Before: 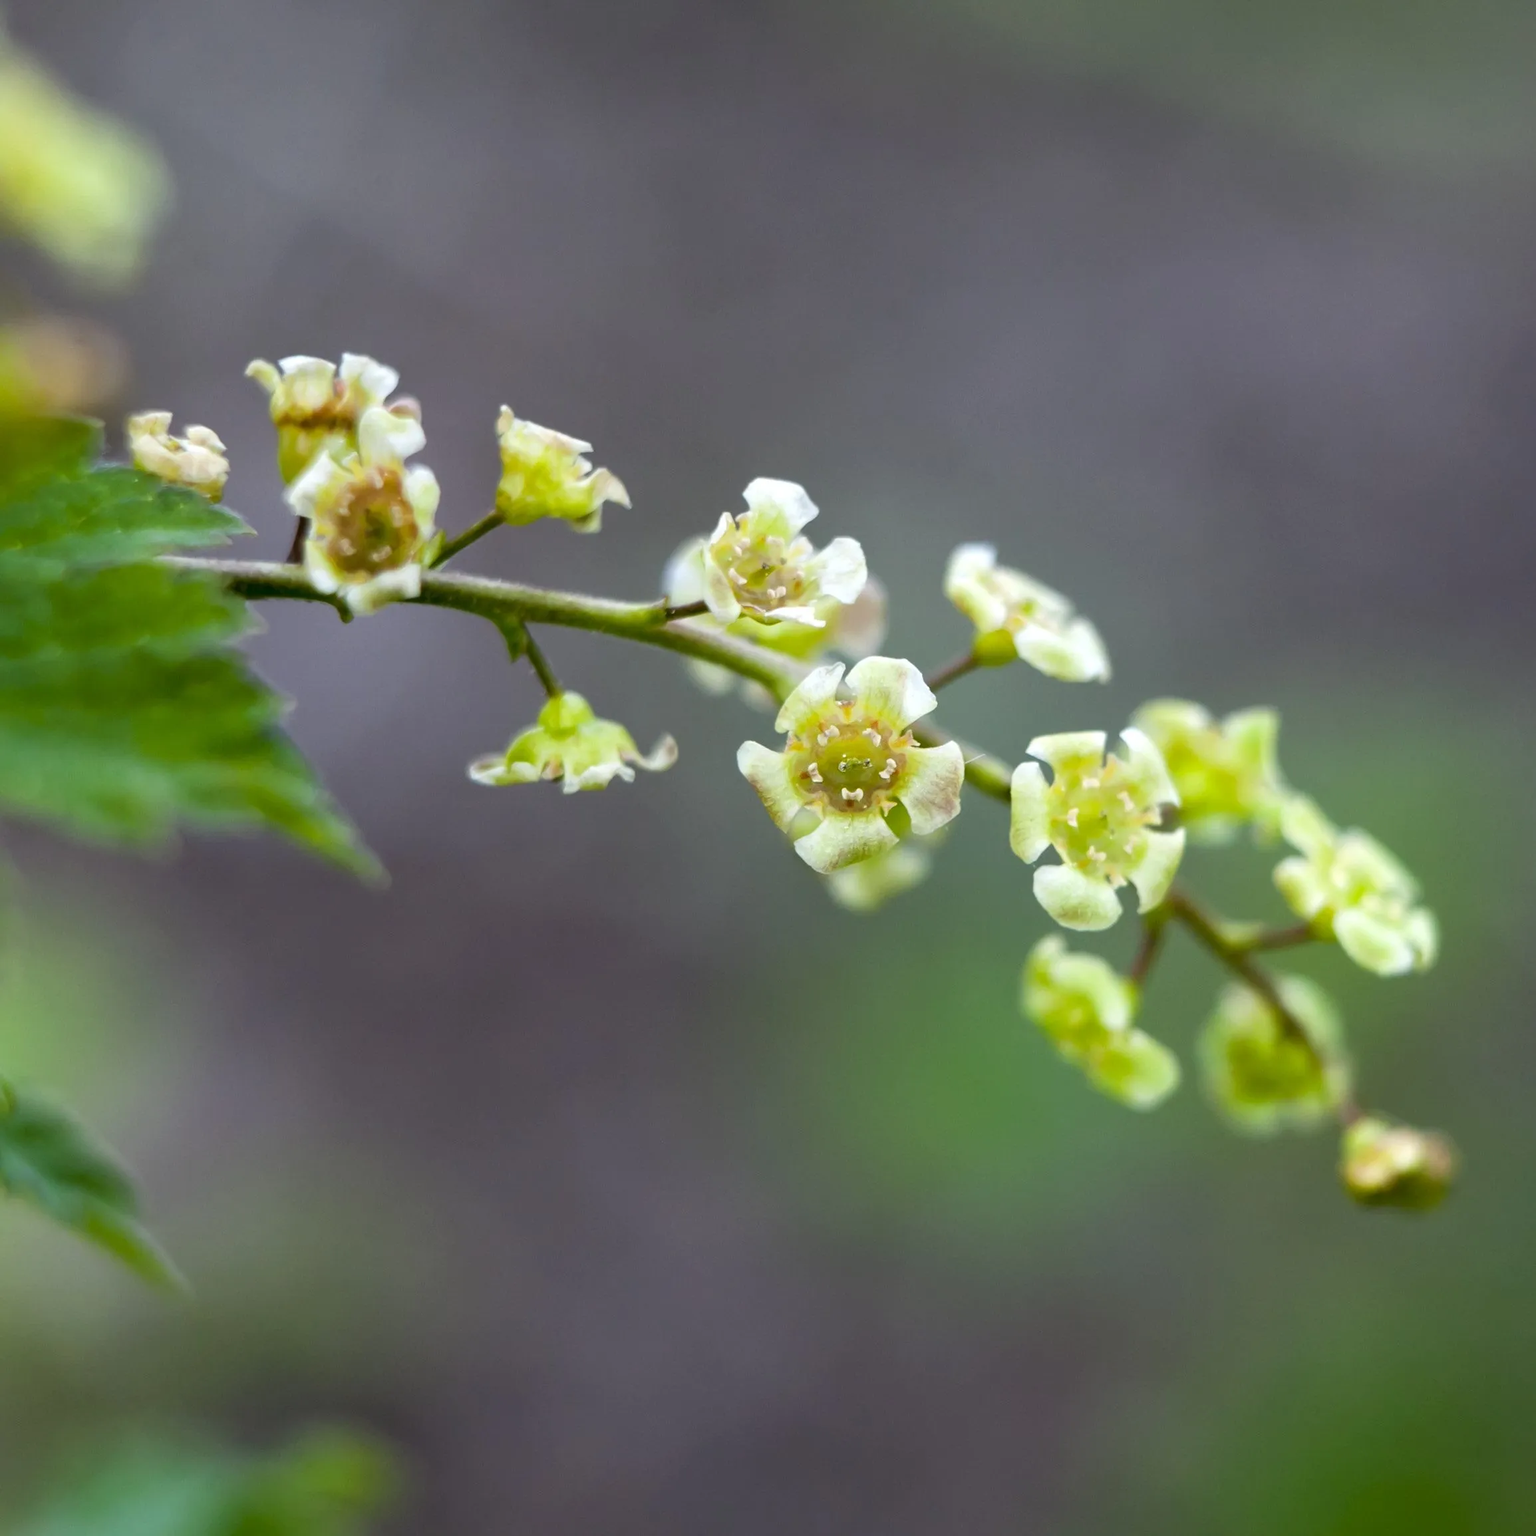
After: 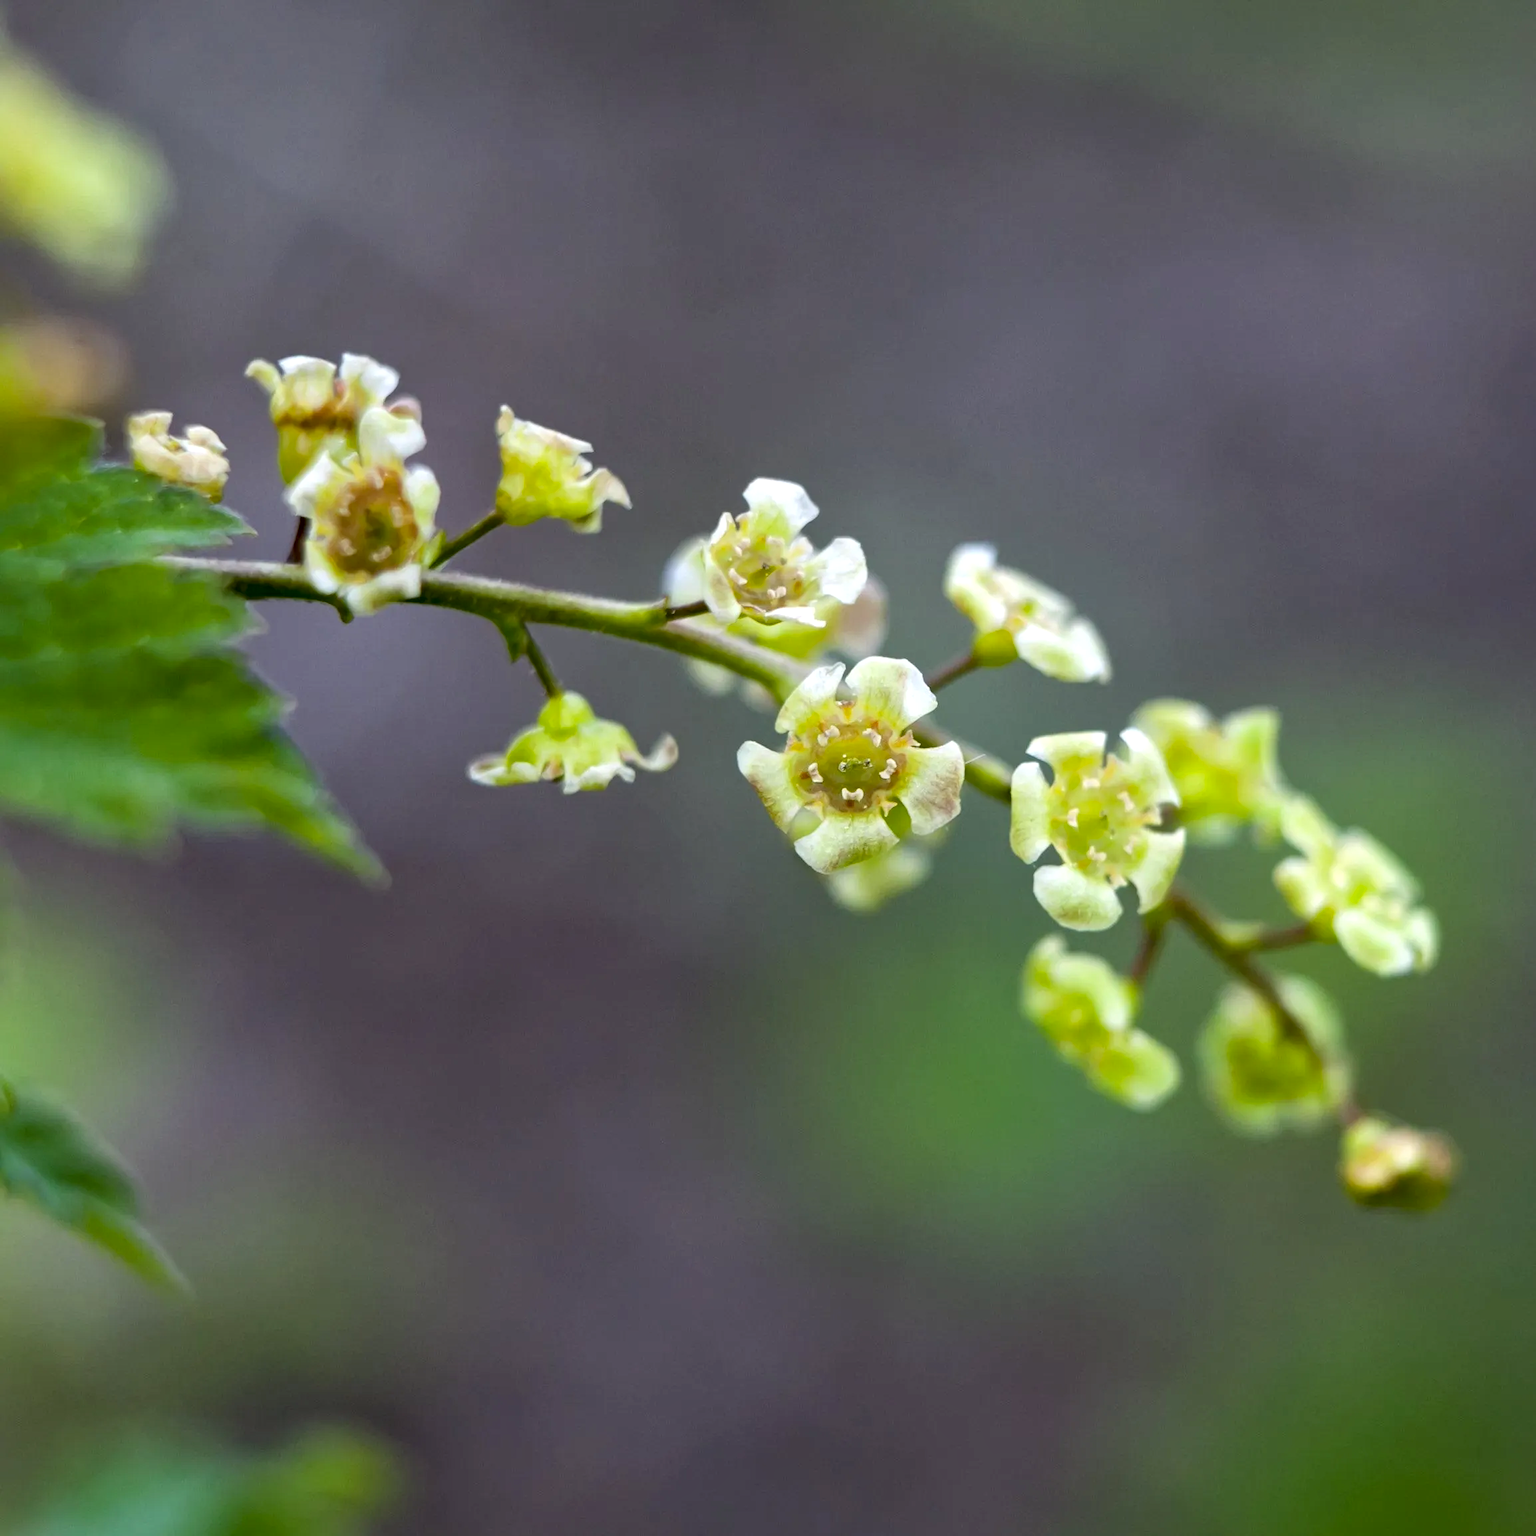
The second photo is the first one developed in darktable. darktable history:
haze removal: compatibility mode true, adaptive false
local contrast: mode bilateral grid, contrast 20, coarseness 50, detail 120%, midtone range 0.2
